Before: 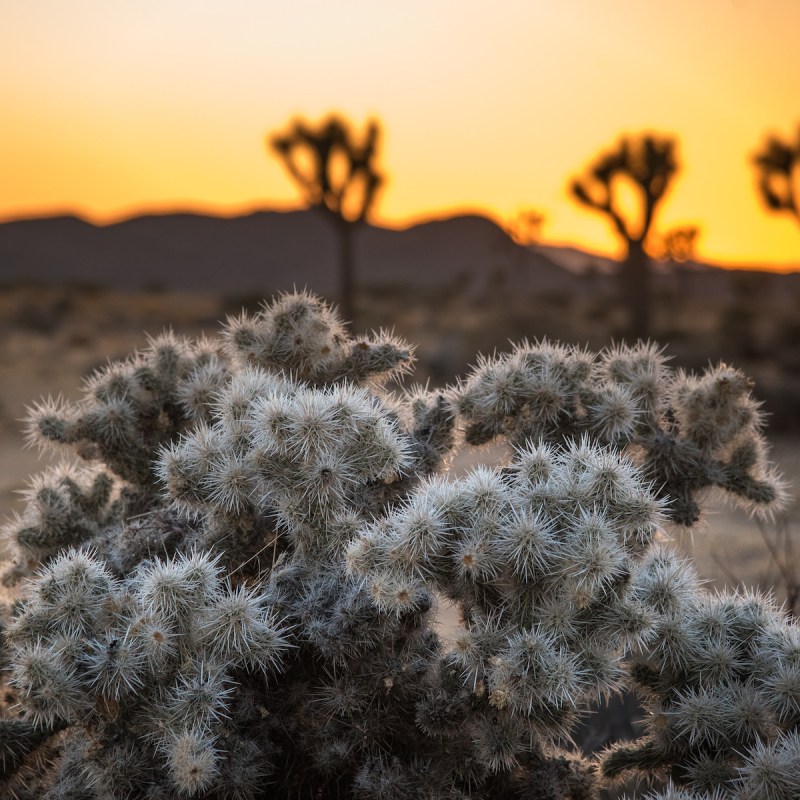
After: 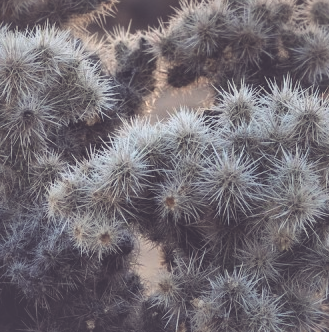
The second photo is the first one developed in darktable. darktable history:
exposure: black level correction -0.062, exposure -0.05 EV, compensate exposure bias true, compensate highlight preservation false
crop: left 37.34%, top 44.854%, right 20.721%, bottom 13.548%
color balance rgb: shadows lift › luminance -21.661%, shadows lift › chroma 9.005%, shadows lift › hue 285.9°, perceptual saturation grading › global saturation -0.121%
local contrast: mode bilateral grid, contrast 19, coarseness 50, detail 148%, midtone range 0.2
